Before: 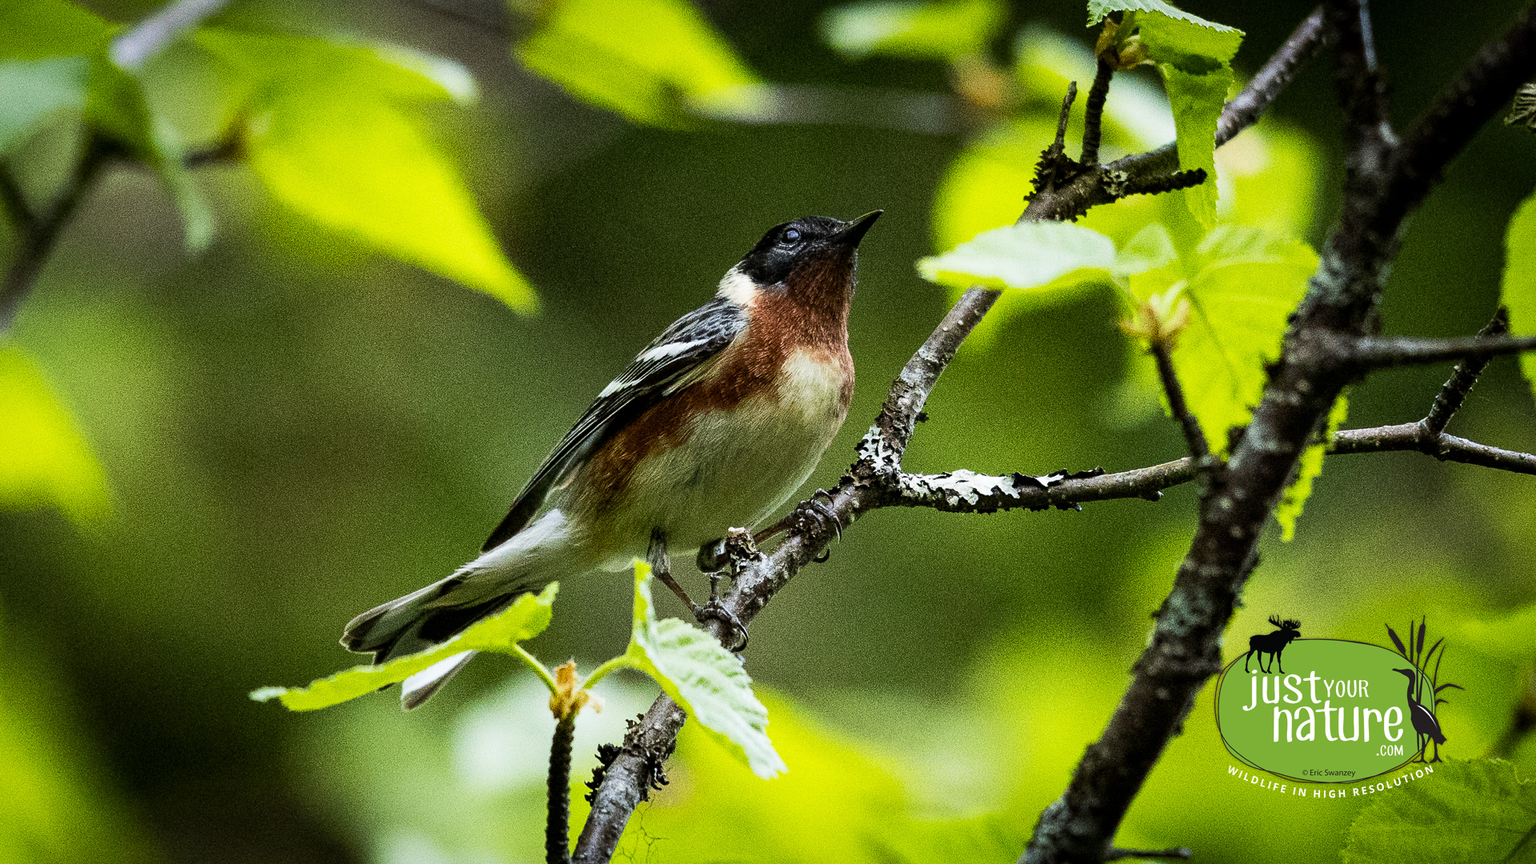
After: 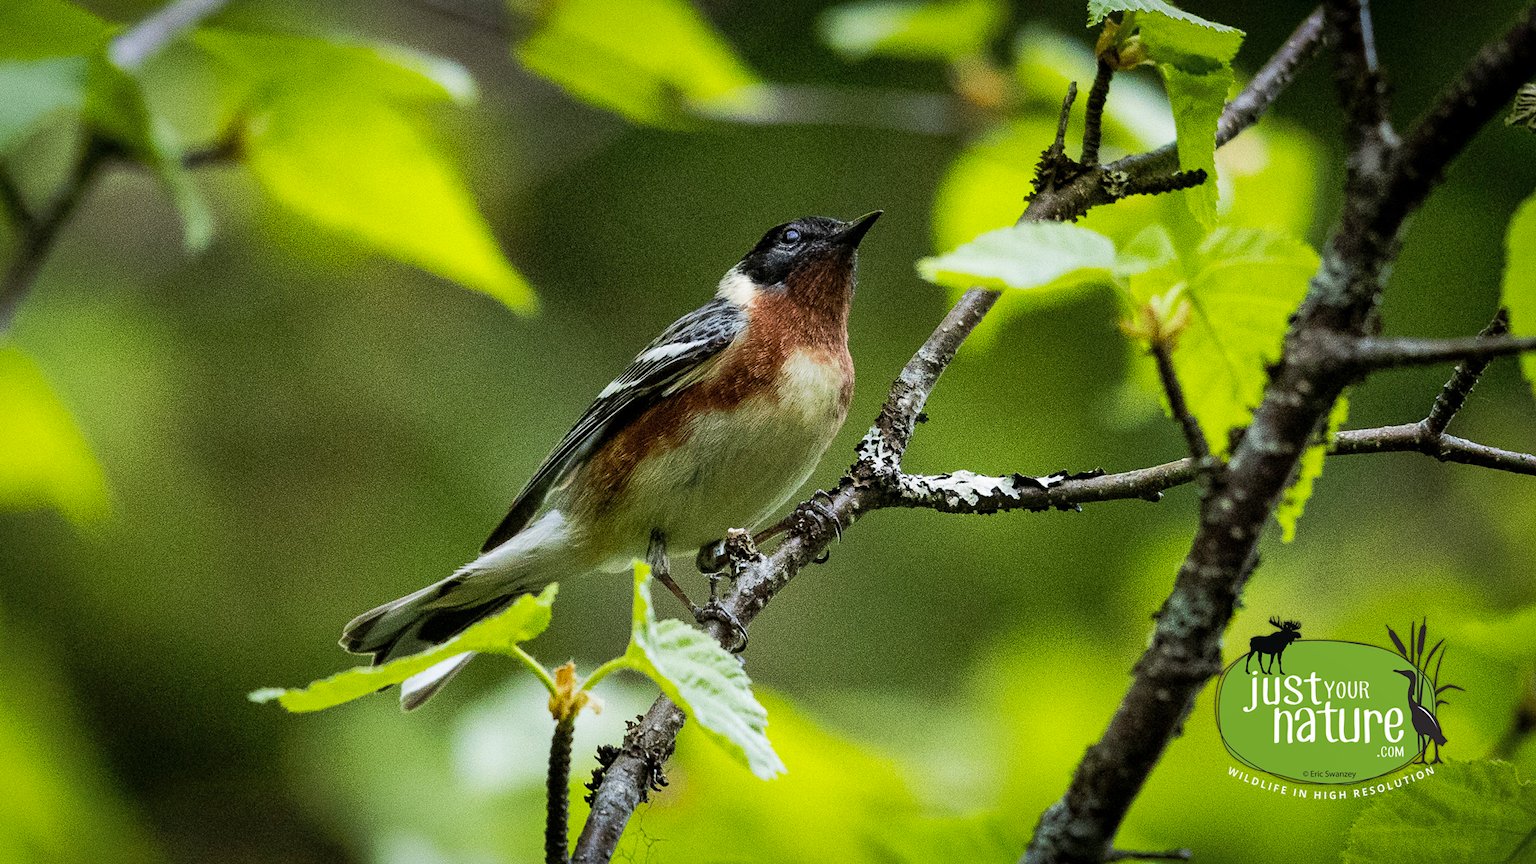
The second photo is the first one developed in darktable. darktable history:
crop and rotate: left 0.126%
shadows and highlights: on, module defaults
